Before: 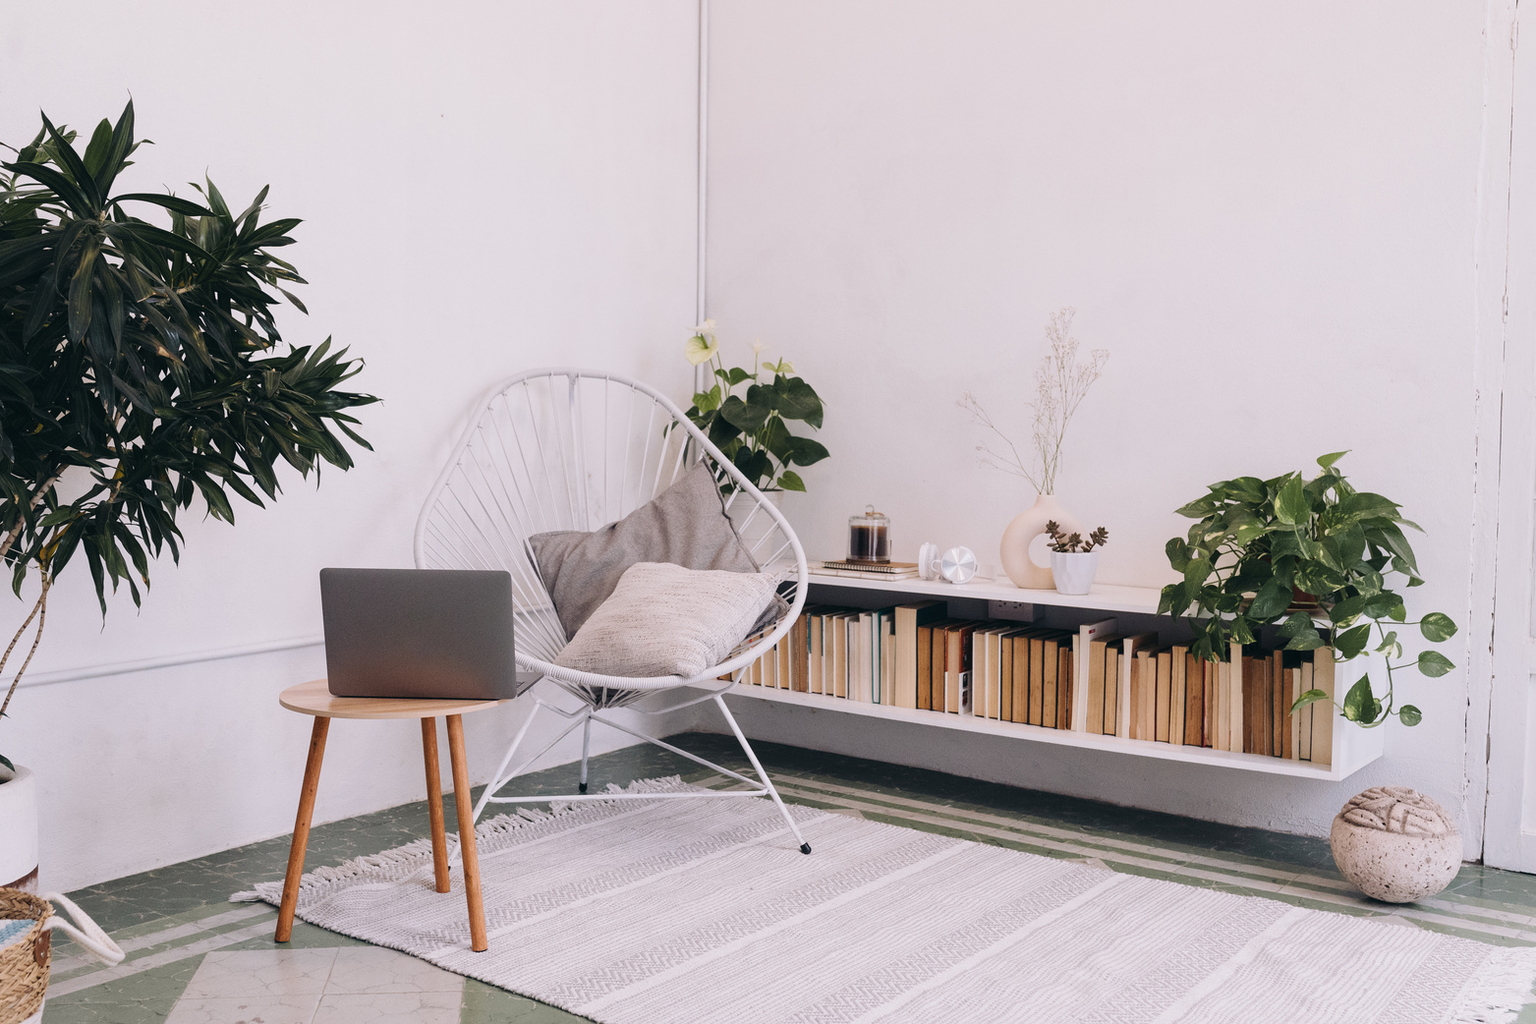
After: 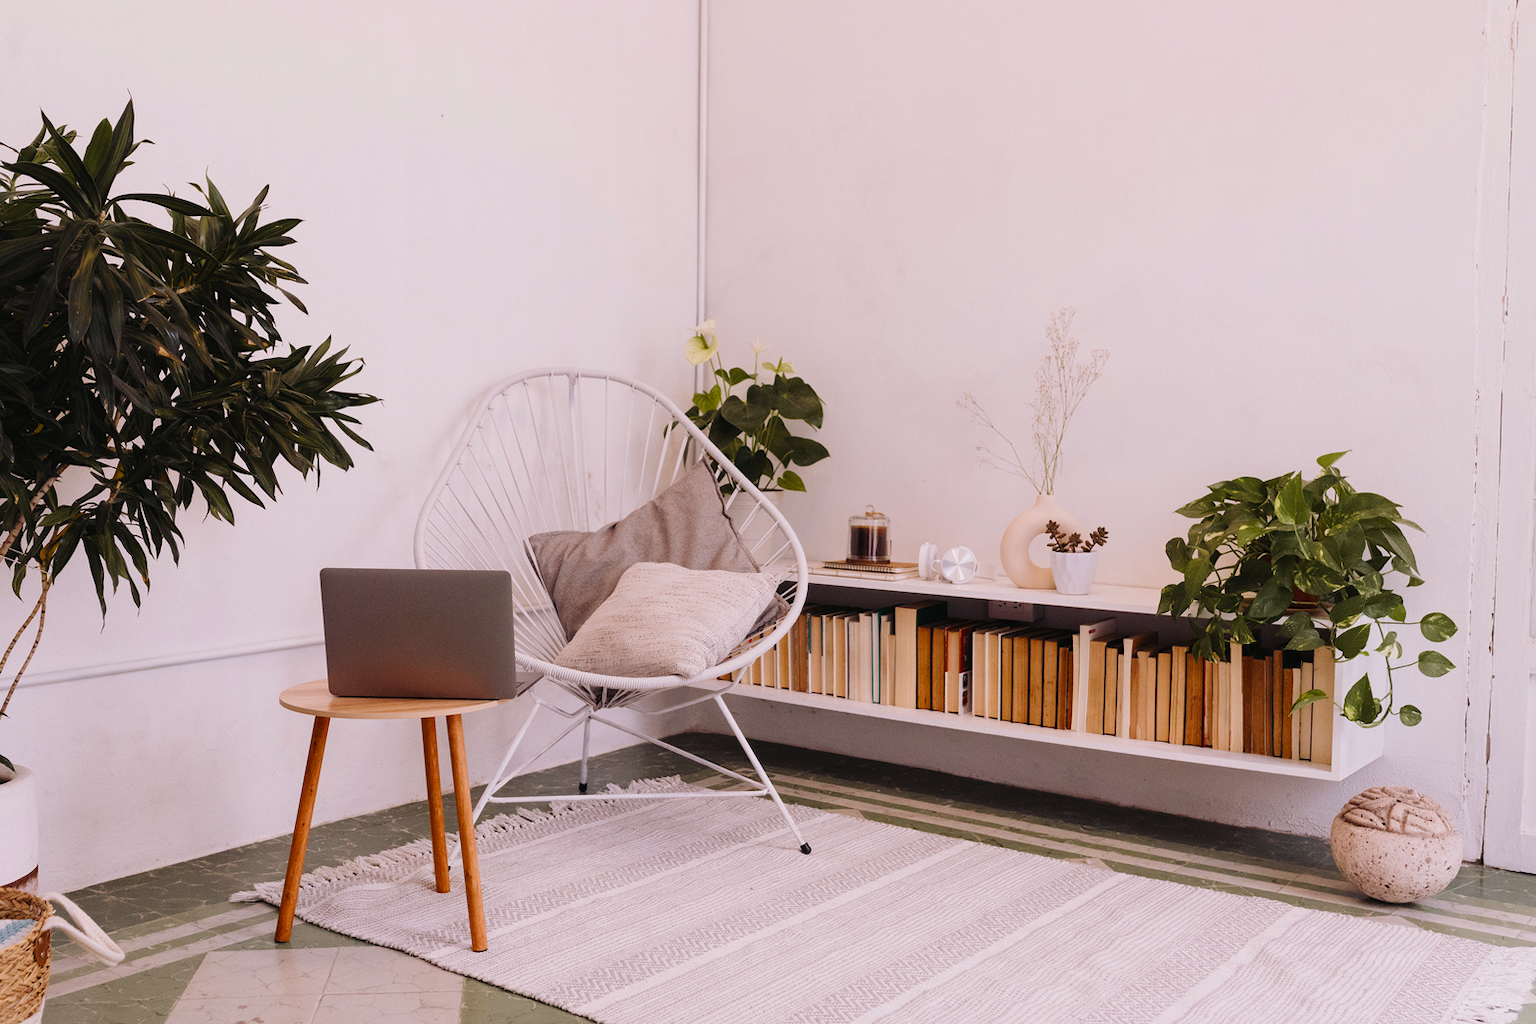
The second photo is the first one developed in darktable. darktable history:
color balance rgb: linear chroma grading › shadows -8%, linear chroma grading › global chroma 10%, perceptual saturation grading › global saturation 2%, perceptual saturation grading › highlights -2%, perceptual saturation grading › mid-tones 4%, perceptual saturation grading › shadows 8%, perceptual brilliance grading › global brilliance 2%, perceptual brilliance grading › highlights -4%, global vibrance 16%, saturation formula JzAzBz (2021)
rgb levels: mode RGB, independent channels, levels [[0, 0.5, 1], [0, 0.521, 1], [0, 0.536, 1]]
